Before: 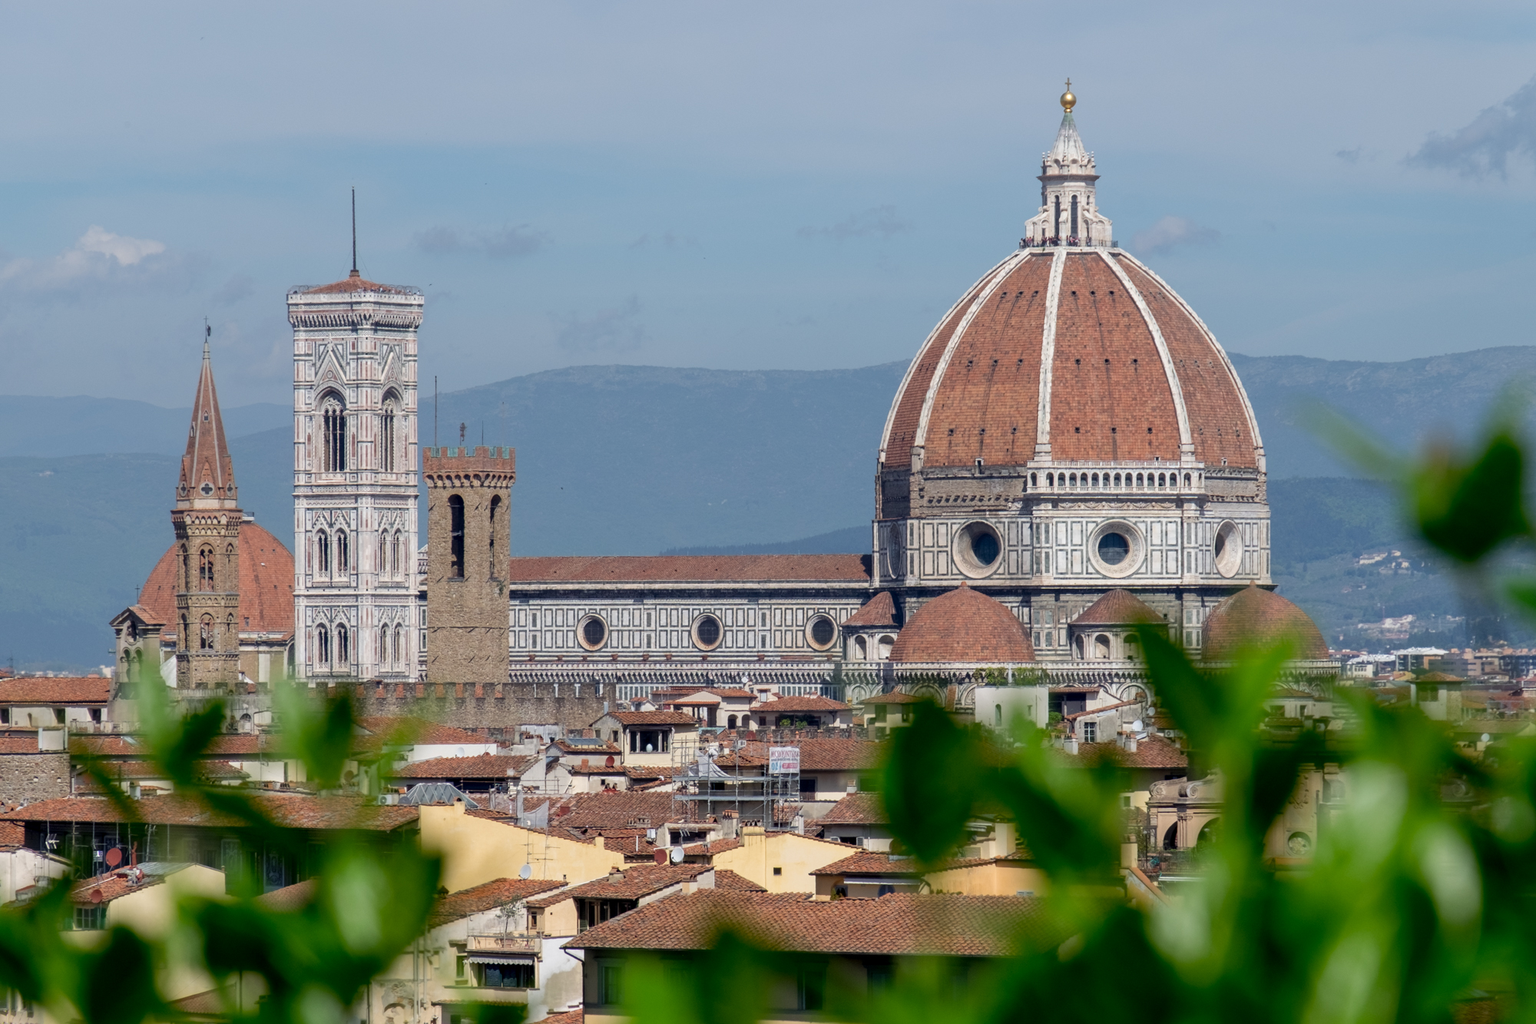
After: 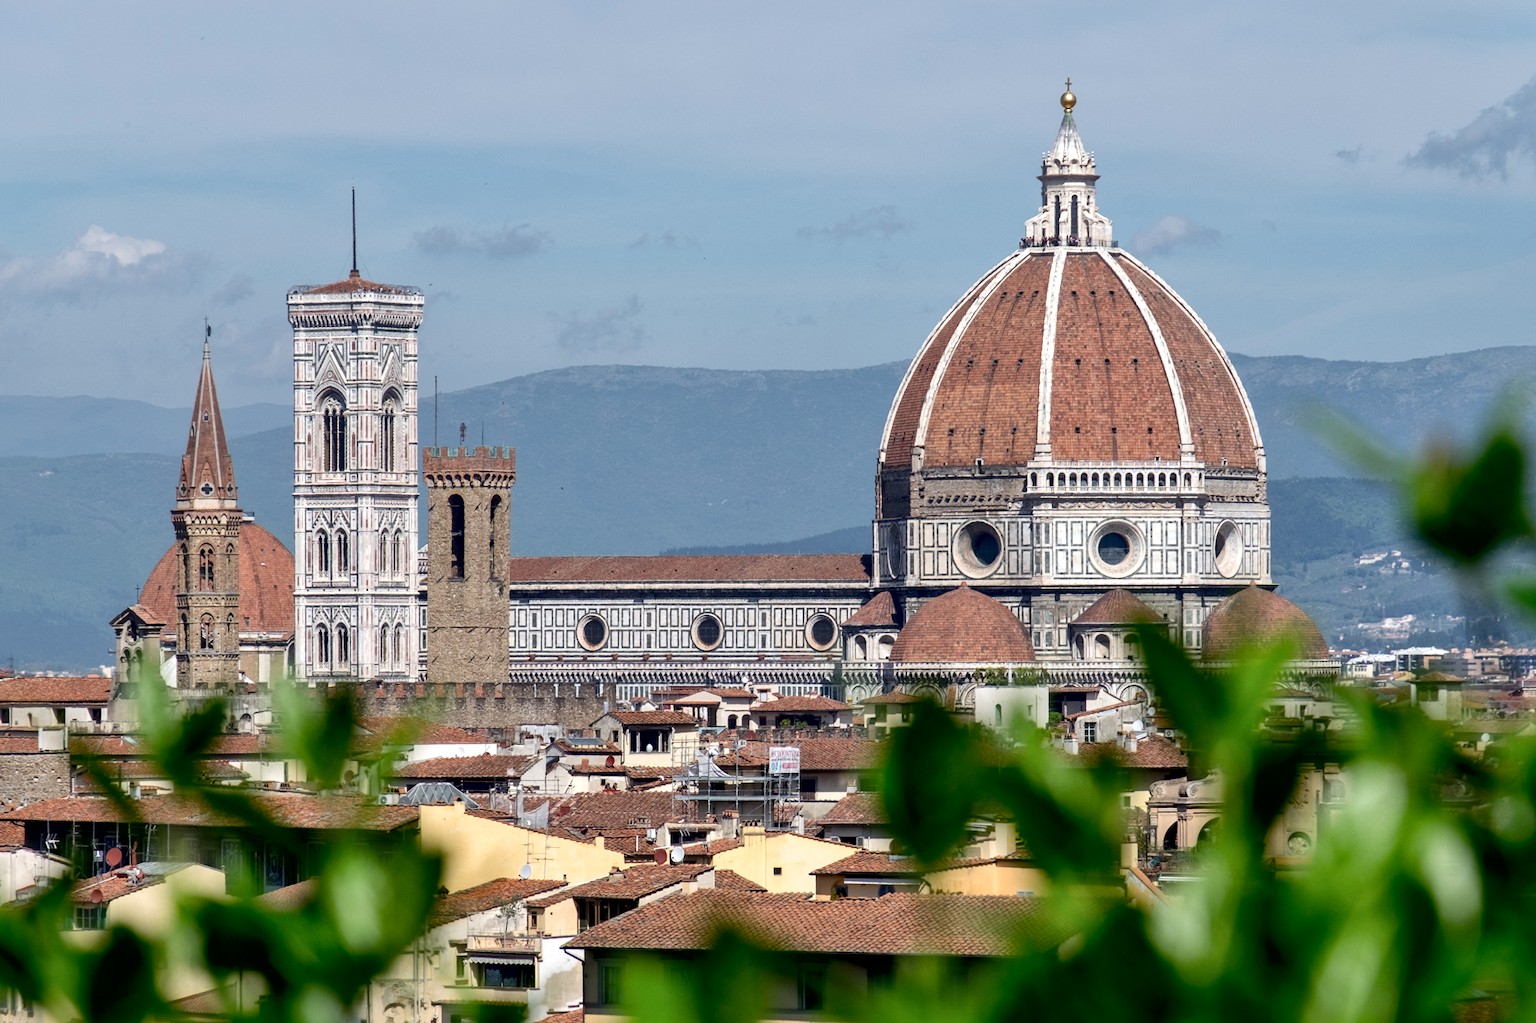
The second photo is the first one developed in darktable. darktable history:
local contrast: mode bilateral grid, contrast 25, coarseness 59, detail 151%, midtone range 0.2
exposure: black level correction 0.001, exposure 0.193 EV, compensate highlight preservation false
